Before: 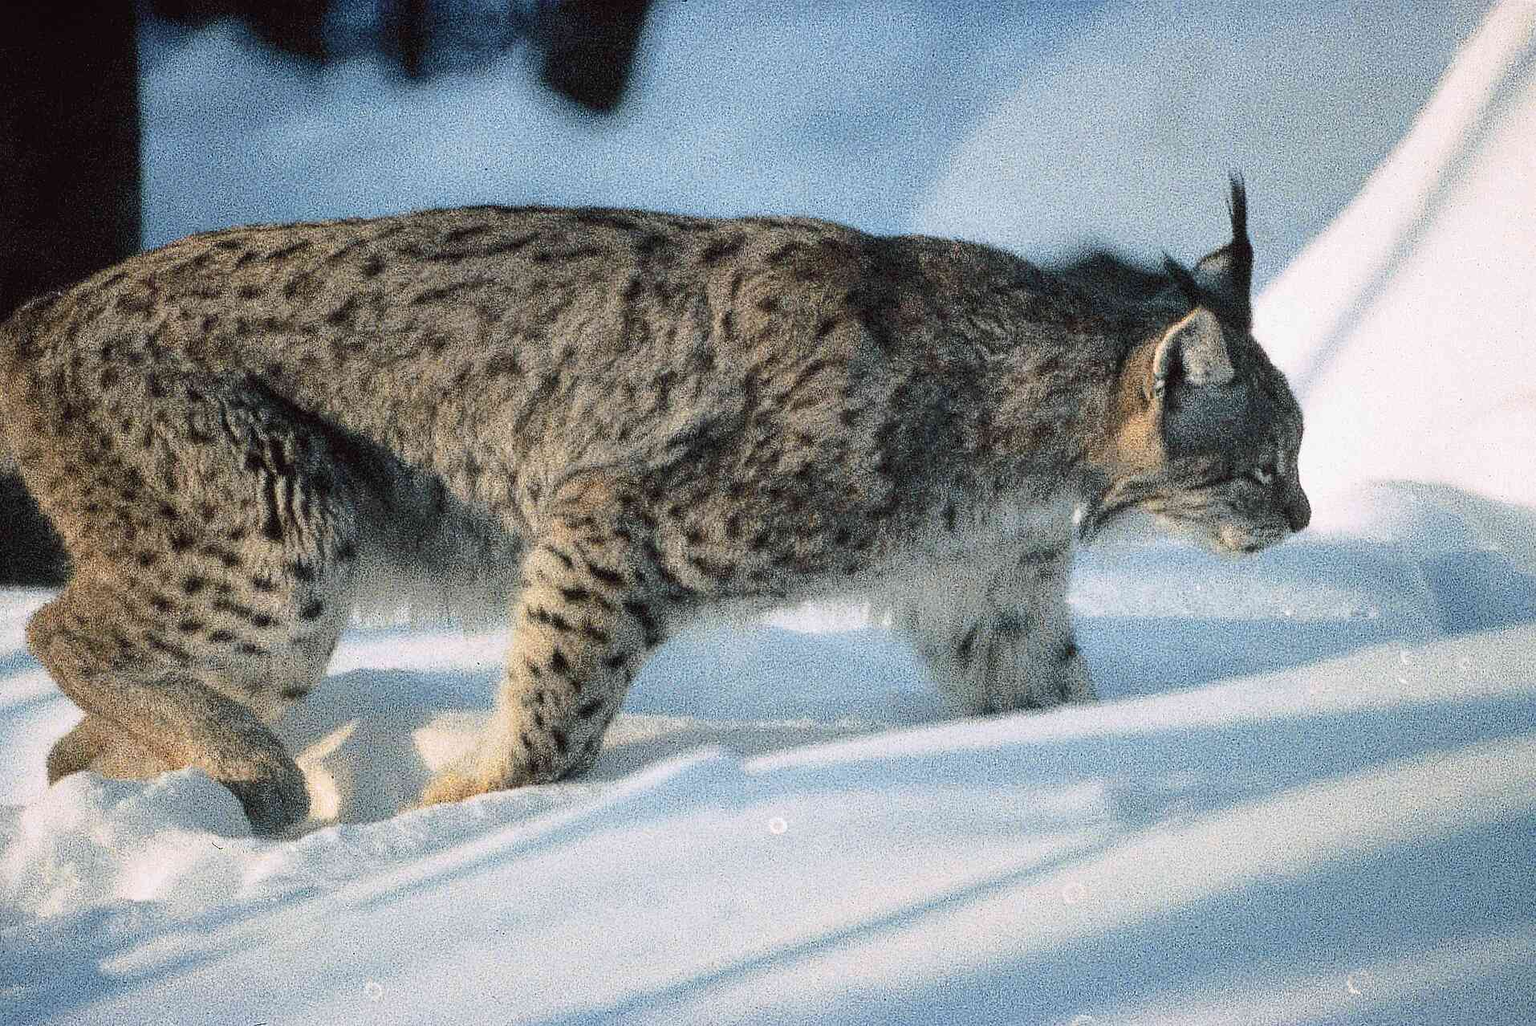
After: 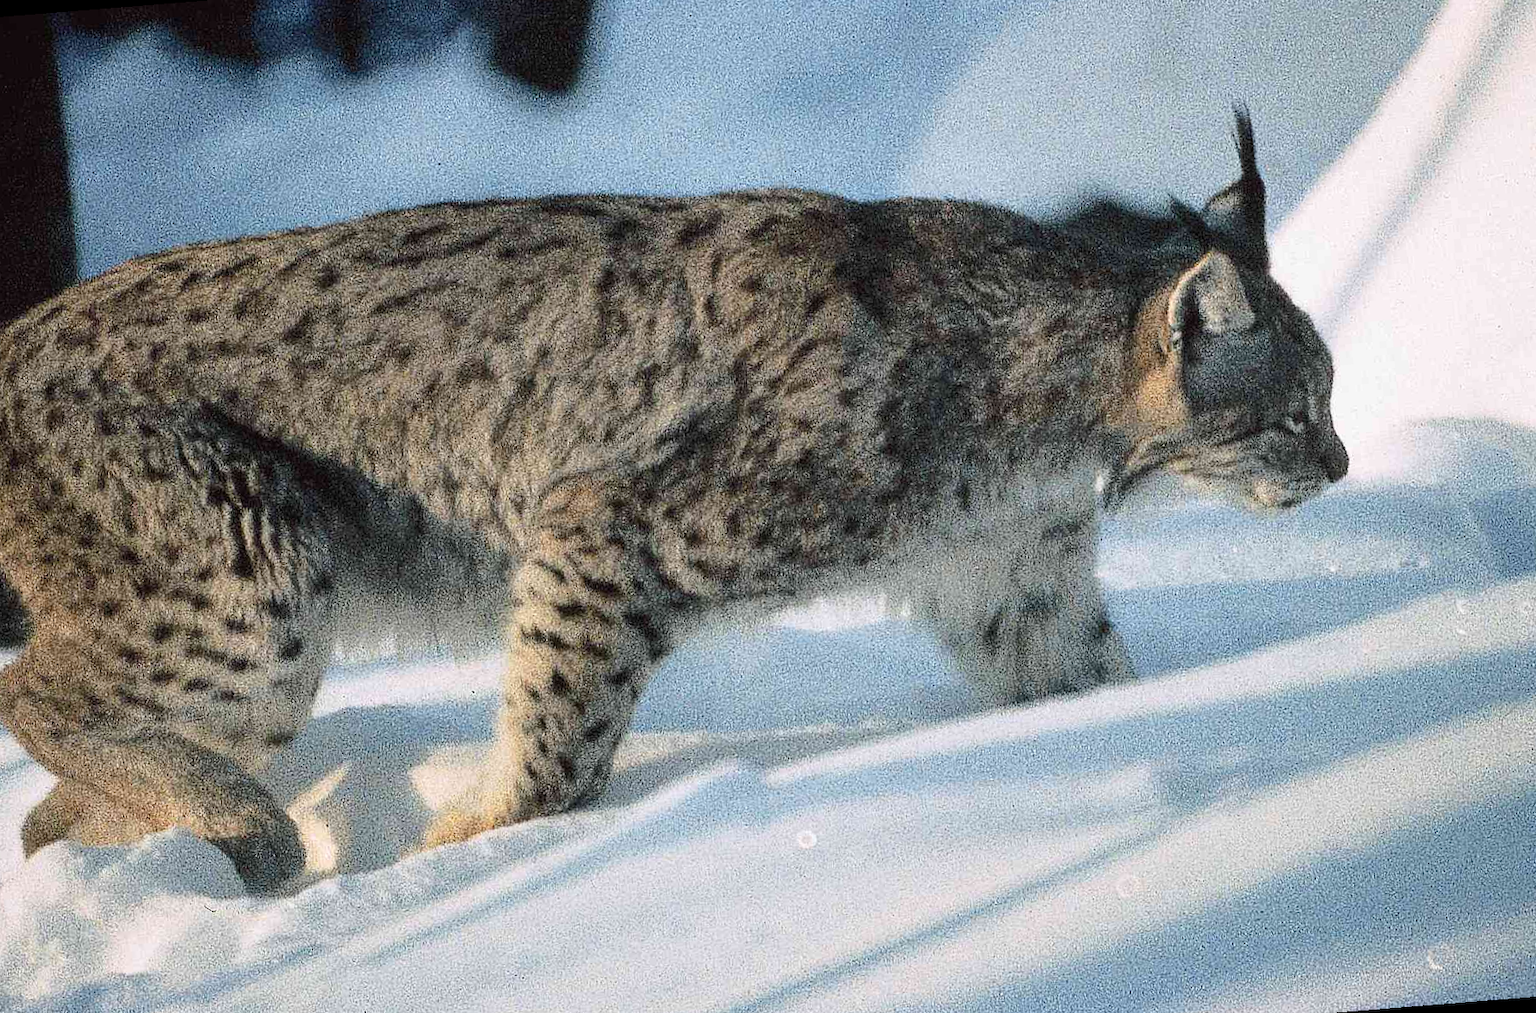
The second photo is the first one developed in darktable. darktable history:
rotate and perspective: rotation -4.57°, crop left 0.054, crop right 0.944, crop top 0.087, crop bottom 0.914
tone equalizer: on, module defaults
